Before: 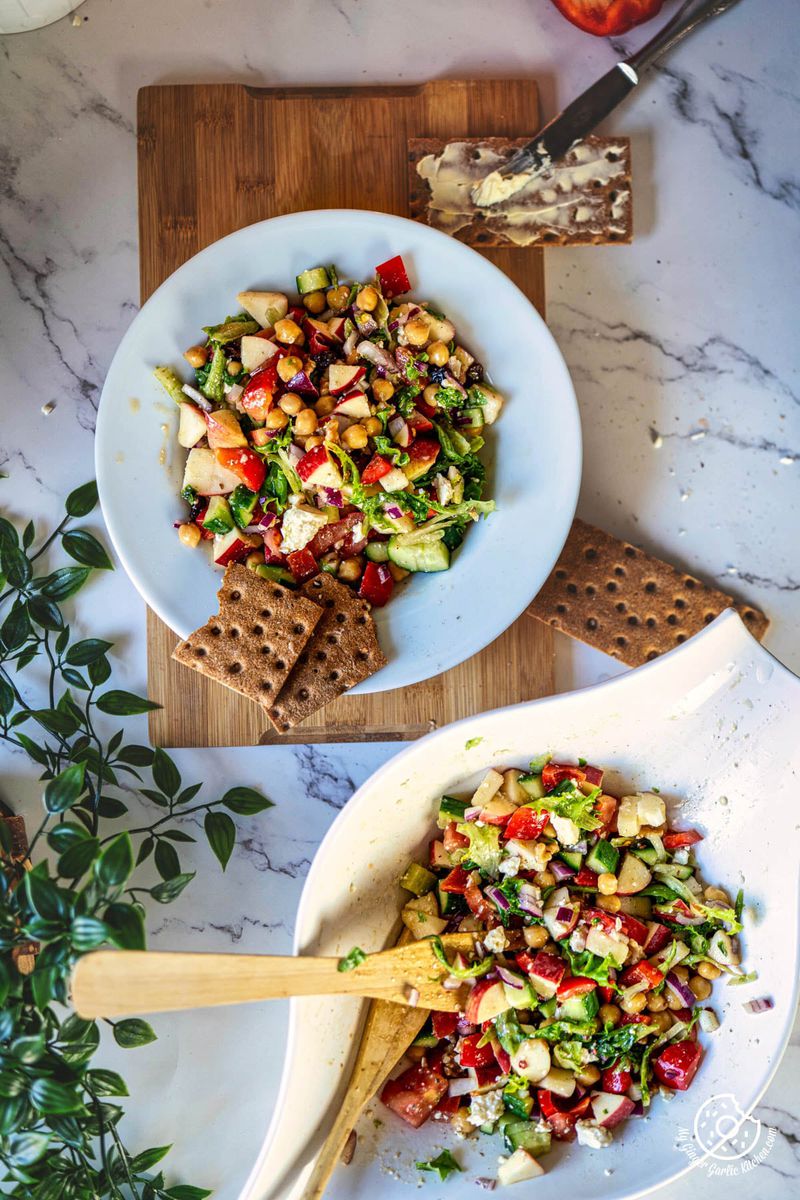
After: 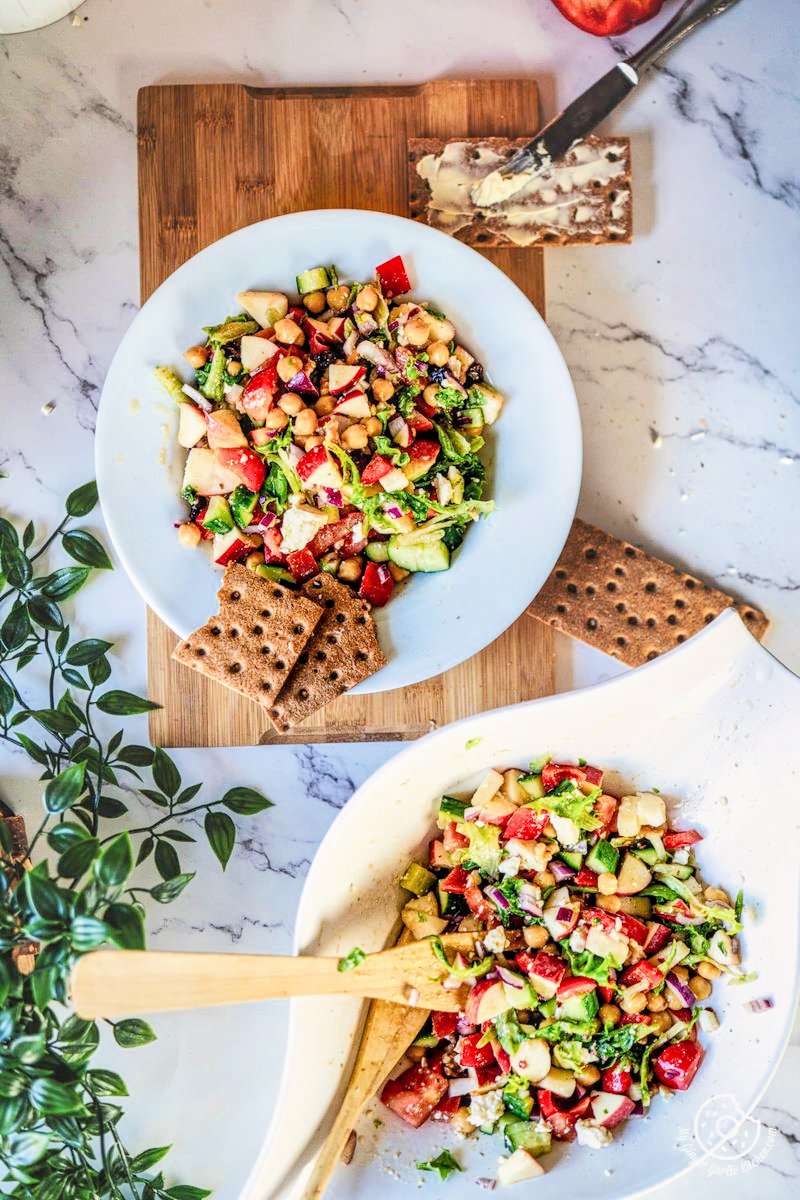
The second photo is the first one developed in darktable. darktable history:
local contrast: on, module defaults
tone equalizer: on, module defaults
exposure: exposure 1.223 EV, compensate highlight preservation false
filmic rgb: black relative exposure -7.65 EV, white relative exposure 4.56 EV, hardness 3.61, contrast 1.05
